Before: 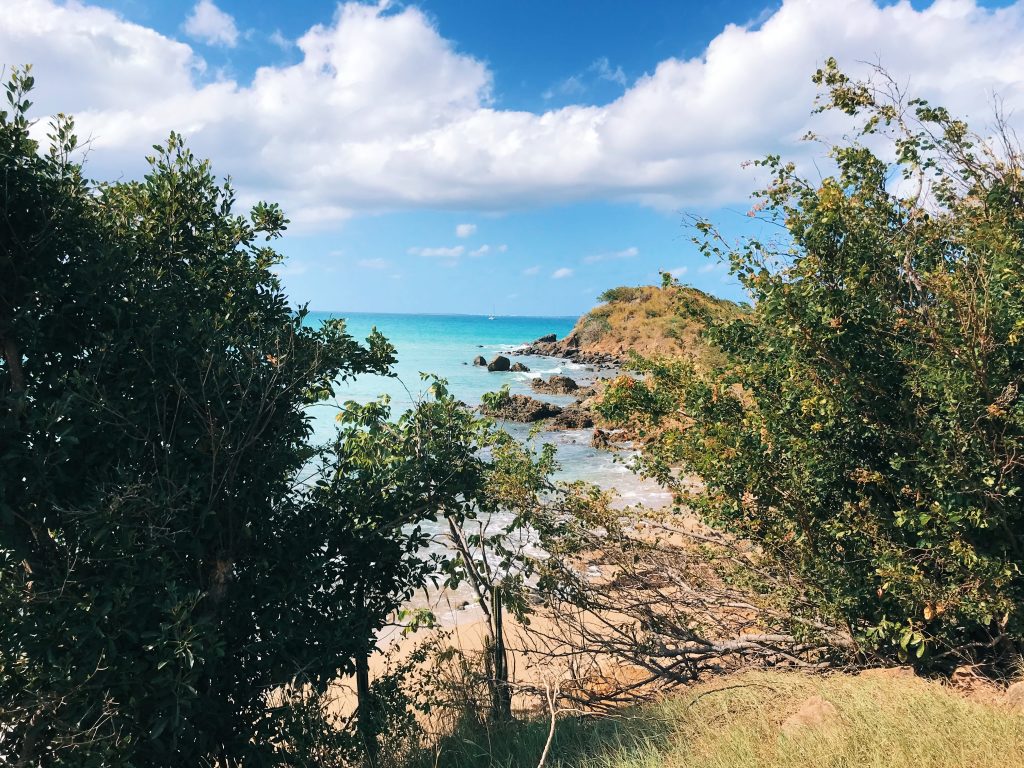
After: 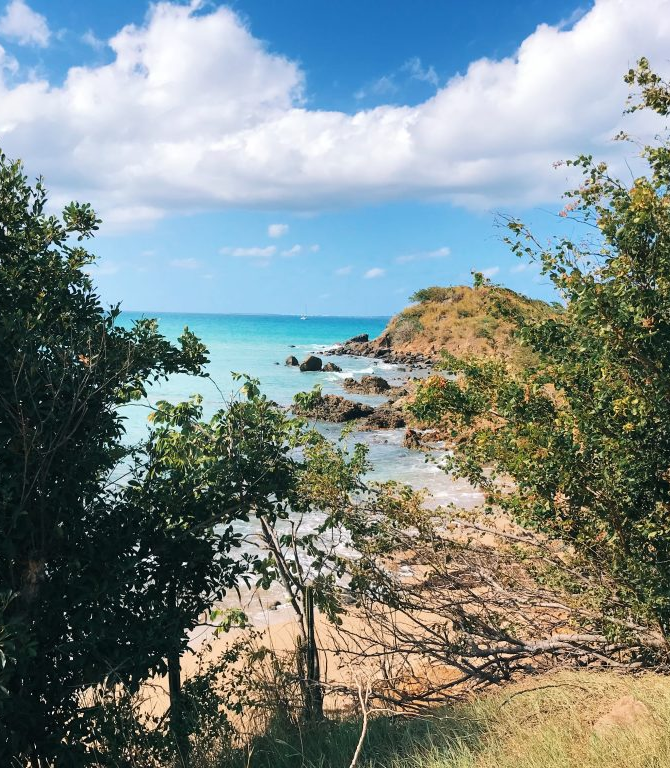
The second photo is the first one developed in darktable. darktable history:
crop and rotate: left 18.444%, right 16.029%
